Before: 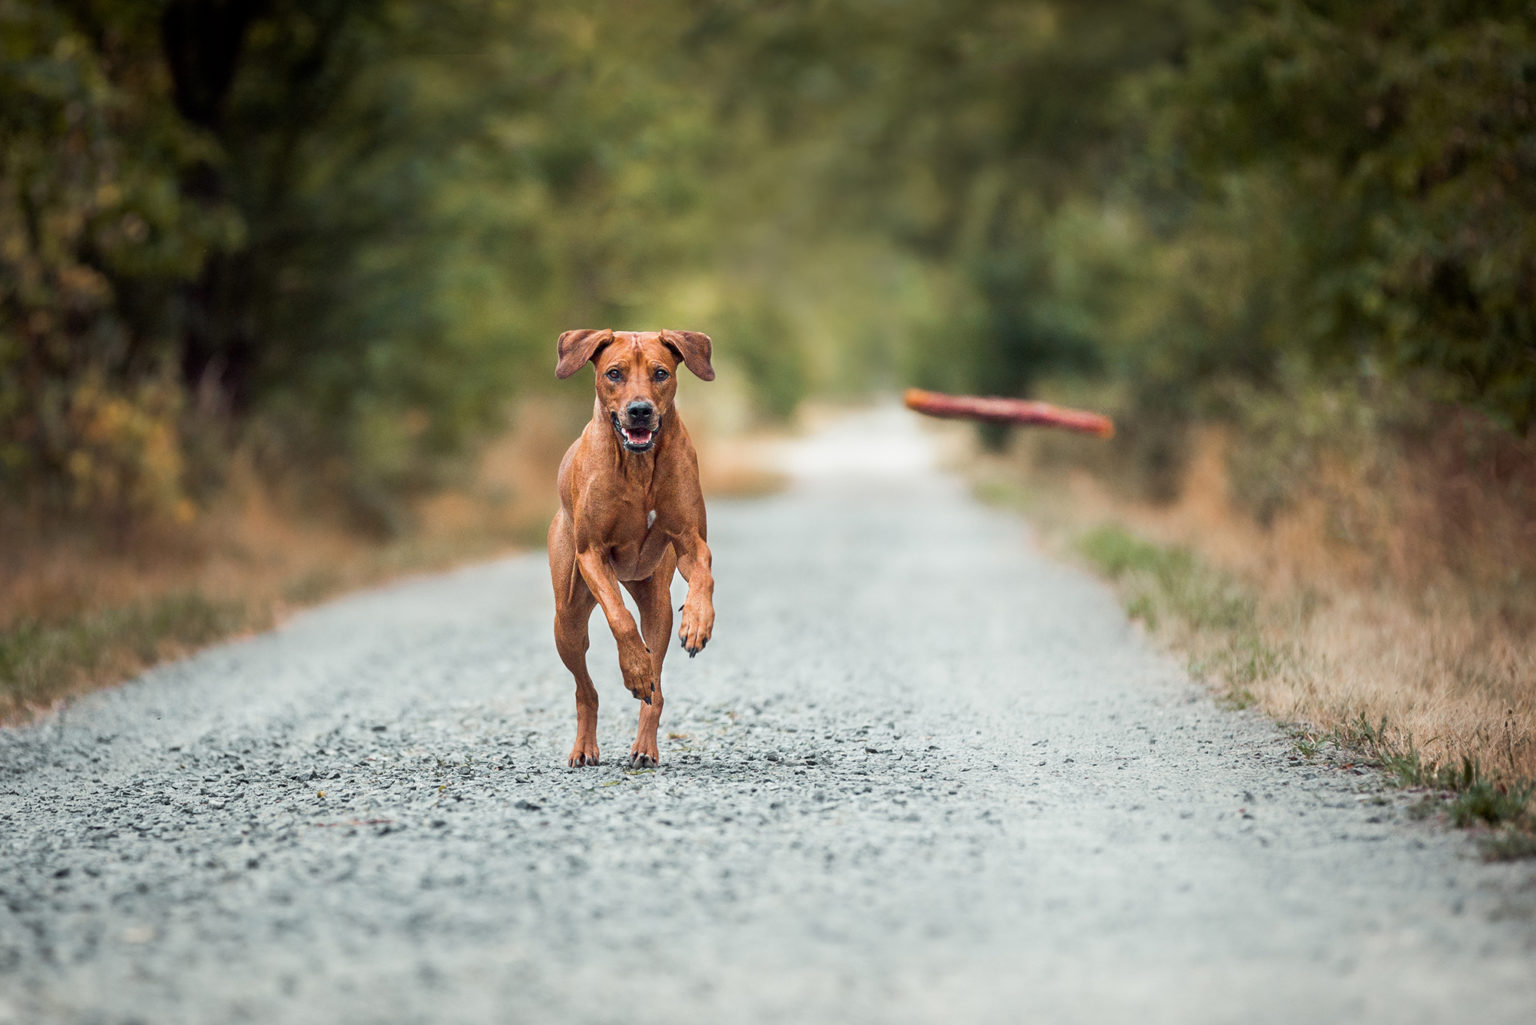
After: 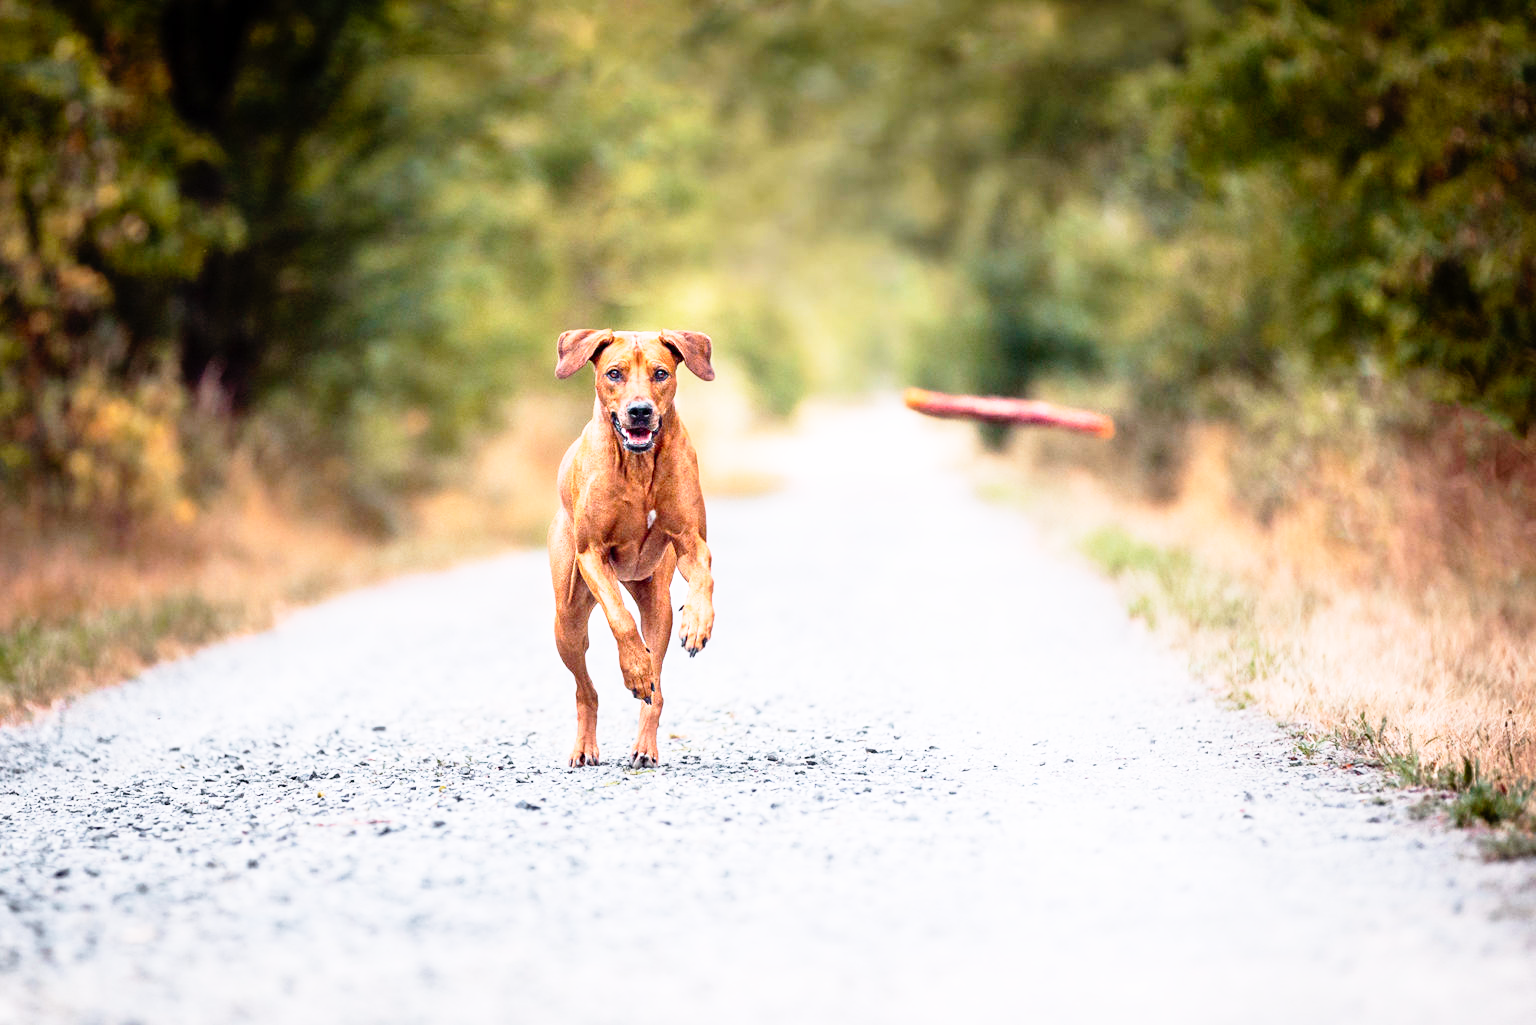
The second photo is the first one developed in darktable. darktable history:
contrast brightness saturation: contrast 0.1, brightness 0.03, saturation 0.09
white balance: red 1.05, blue 1.072
base curve: curves: ch0 [(0, 0) (0.012, 0.01) (0.073, 0.168) (0.31, 0.711) (0.645, 0.957) (1, 1)], preserve colors none
